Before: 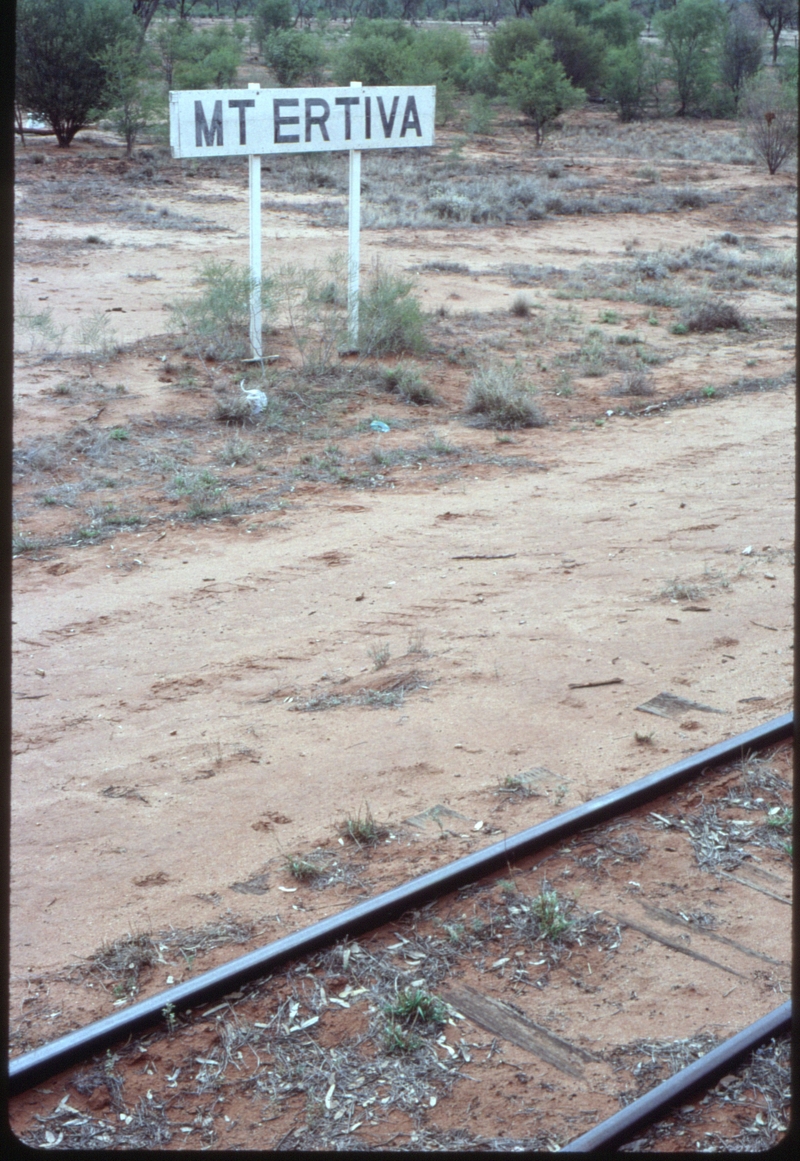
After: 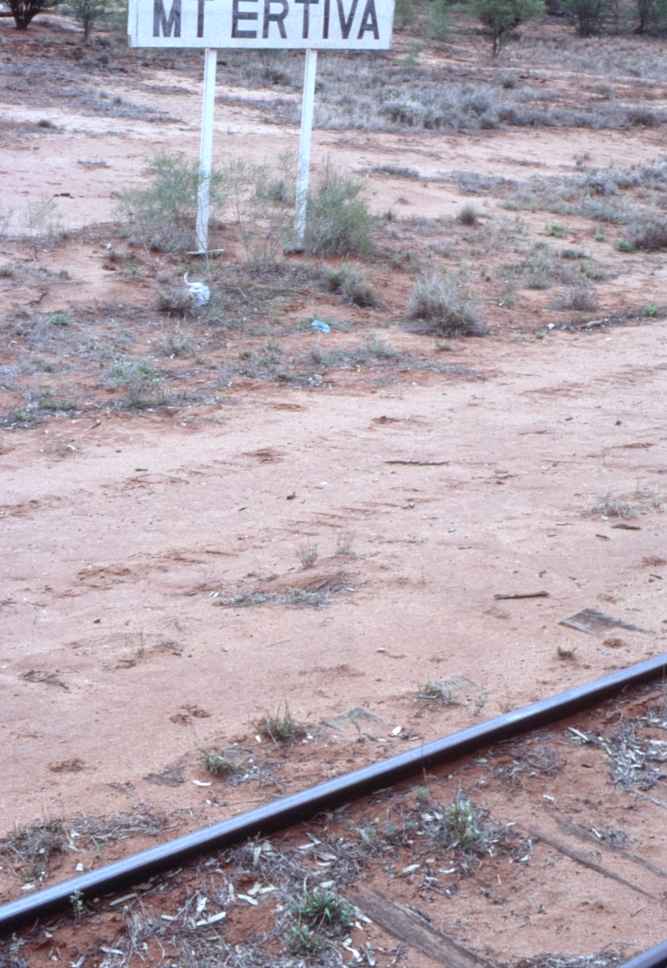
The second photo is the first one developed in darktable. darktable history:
crop and rotate: angle -3.27°, left 5.211%, top 5.211%, right 4.607%, bottom 4.607%
white balance: red 1.05, blue 1.072
